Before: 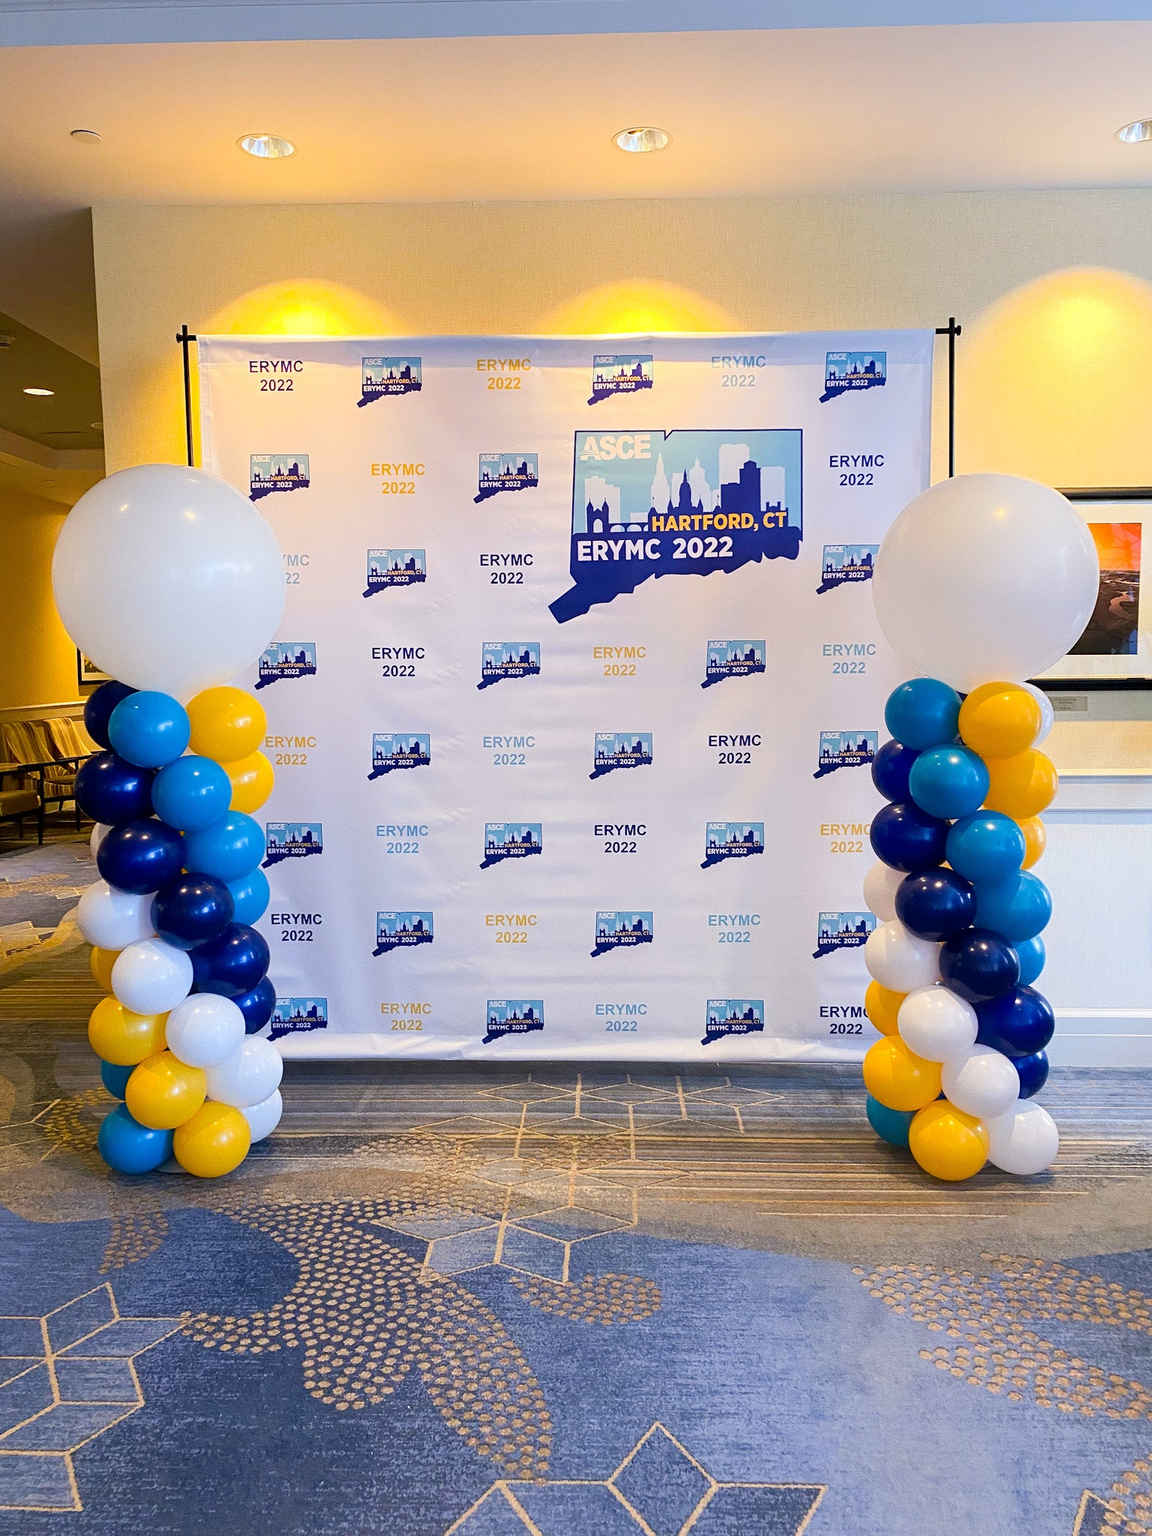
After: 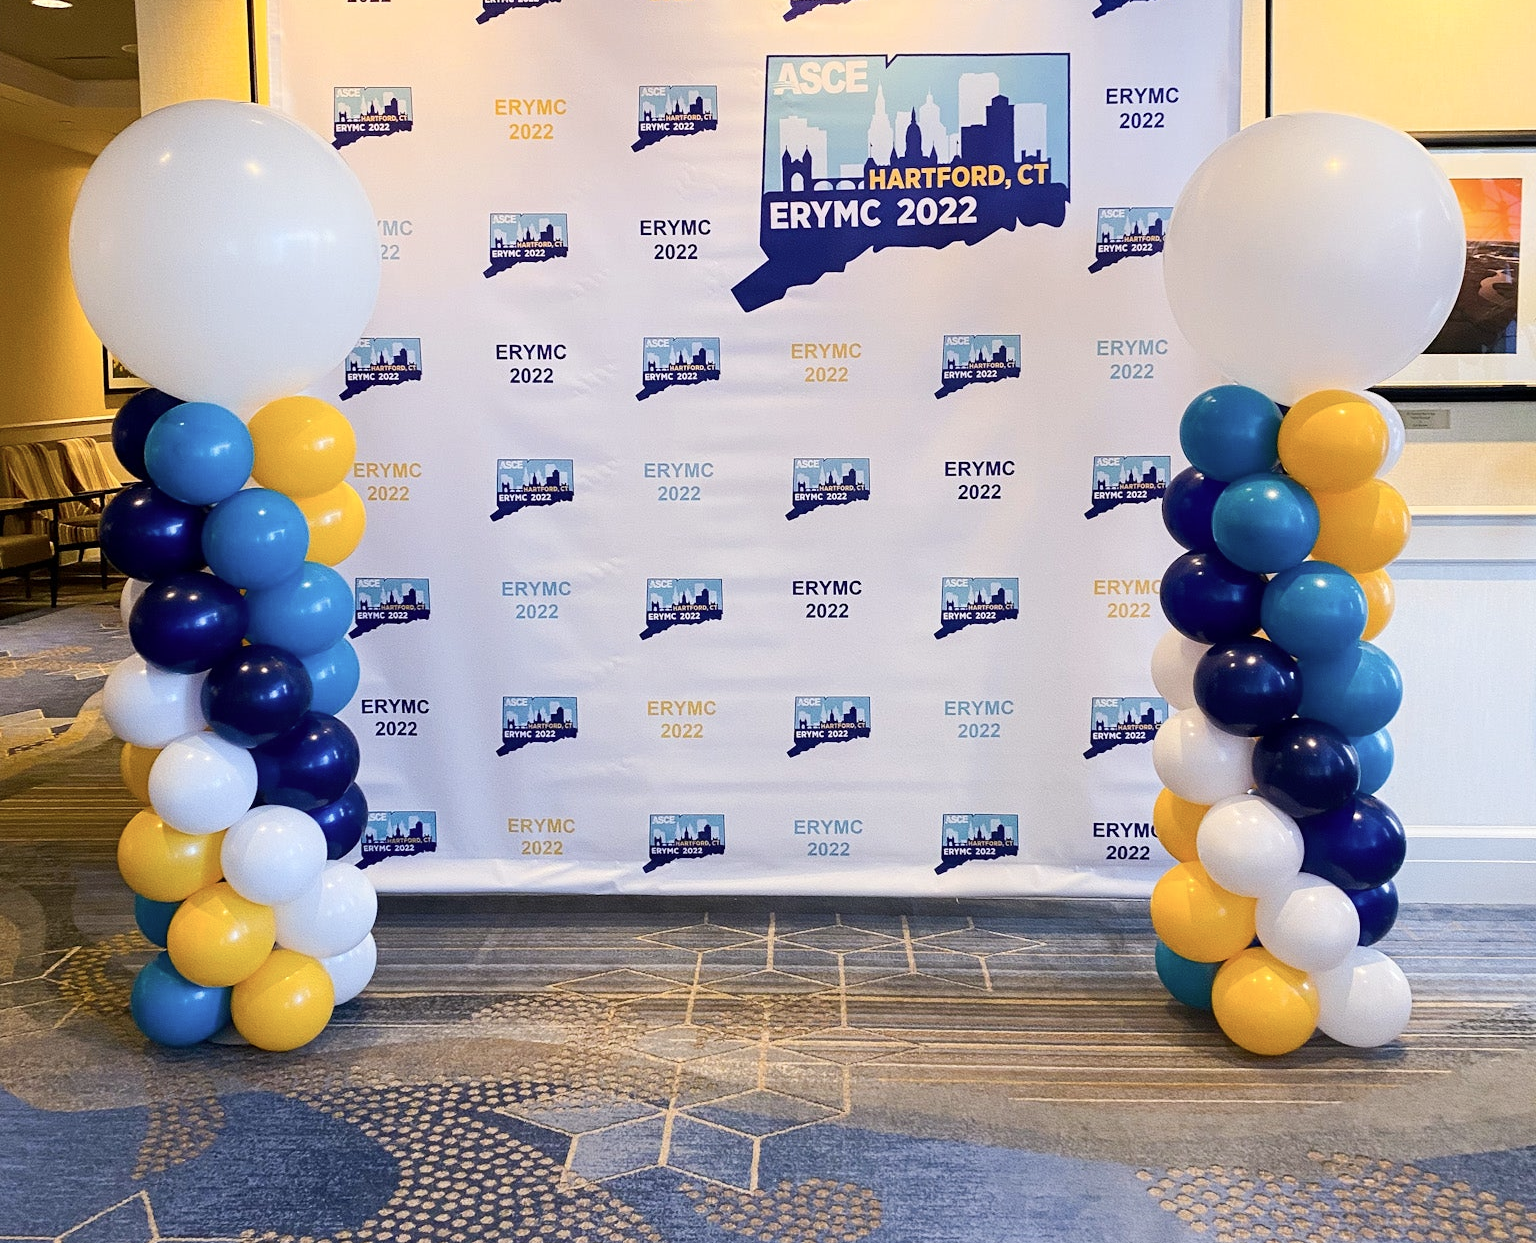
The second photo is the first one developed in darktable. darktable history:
contrast brightness saturation: contrast 0.11, saturation -0.17
crop and rotate: top 25.357%, bottom 13.942%
